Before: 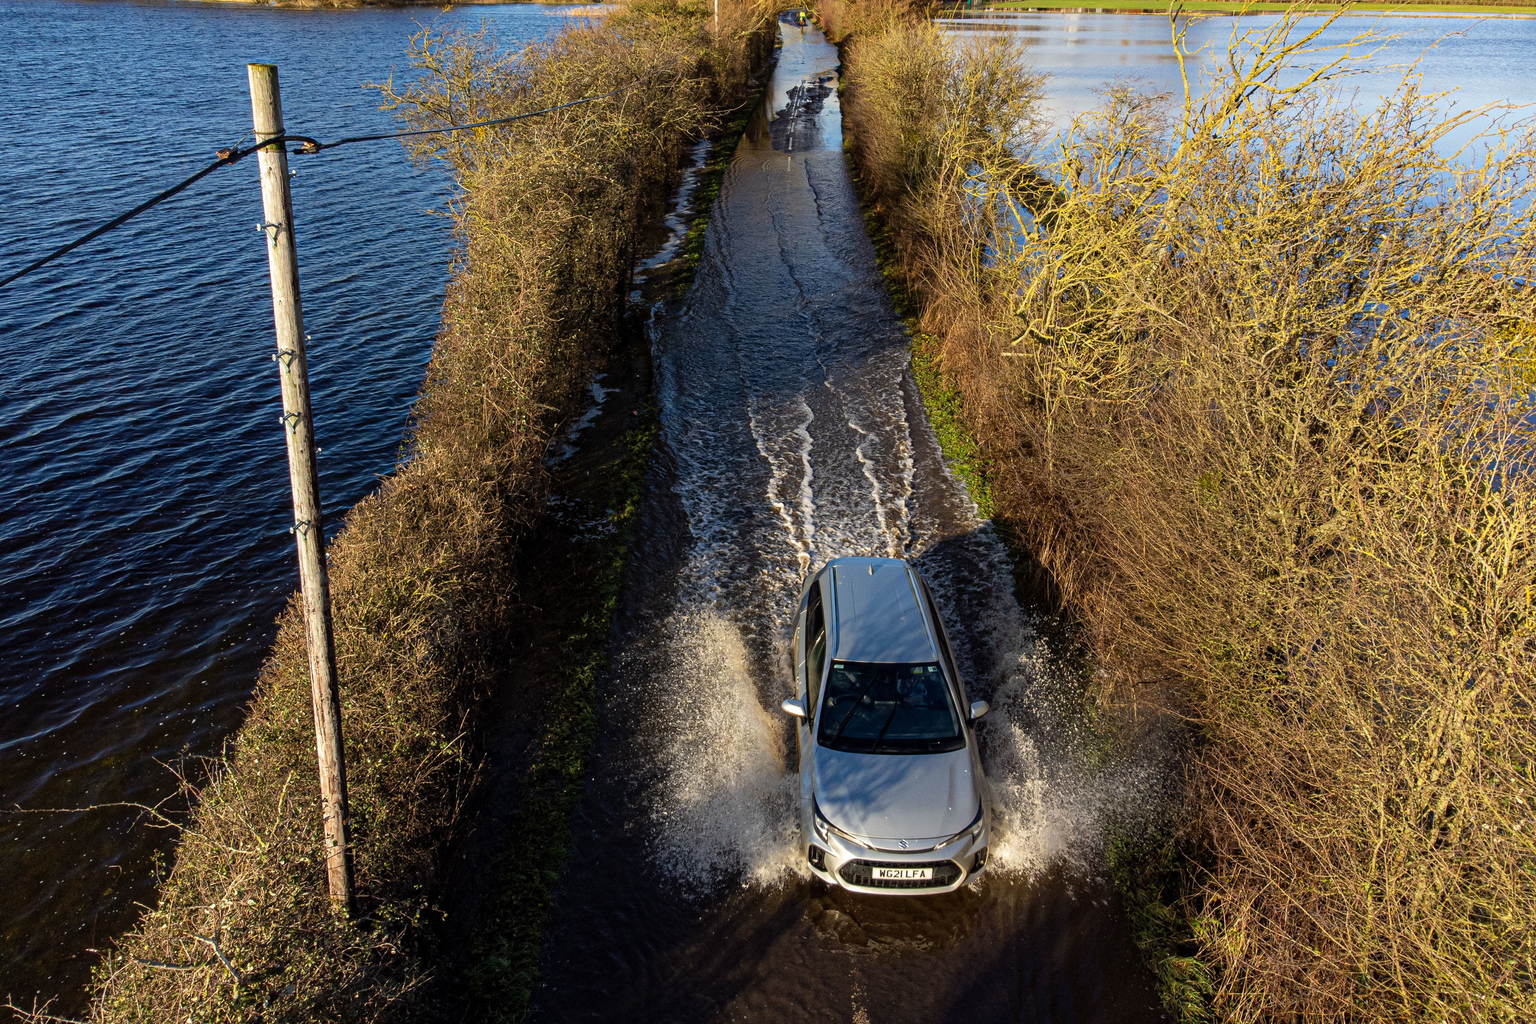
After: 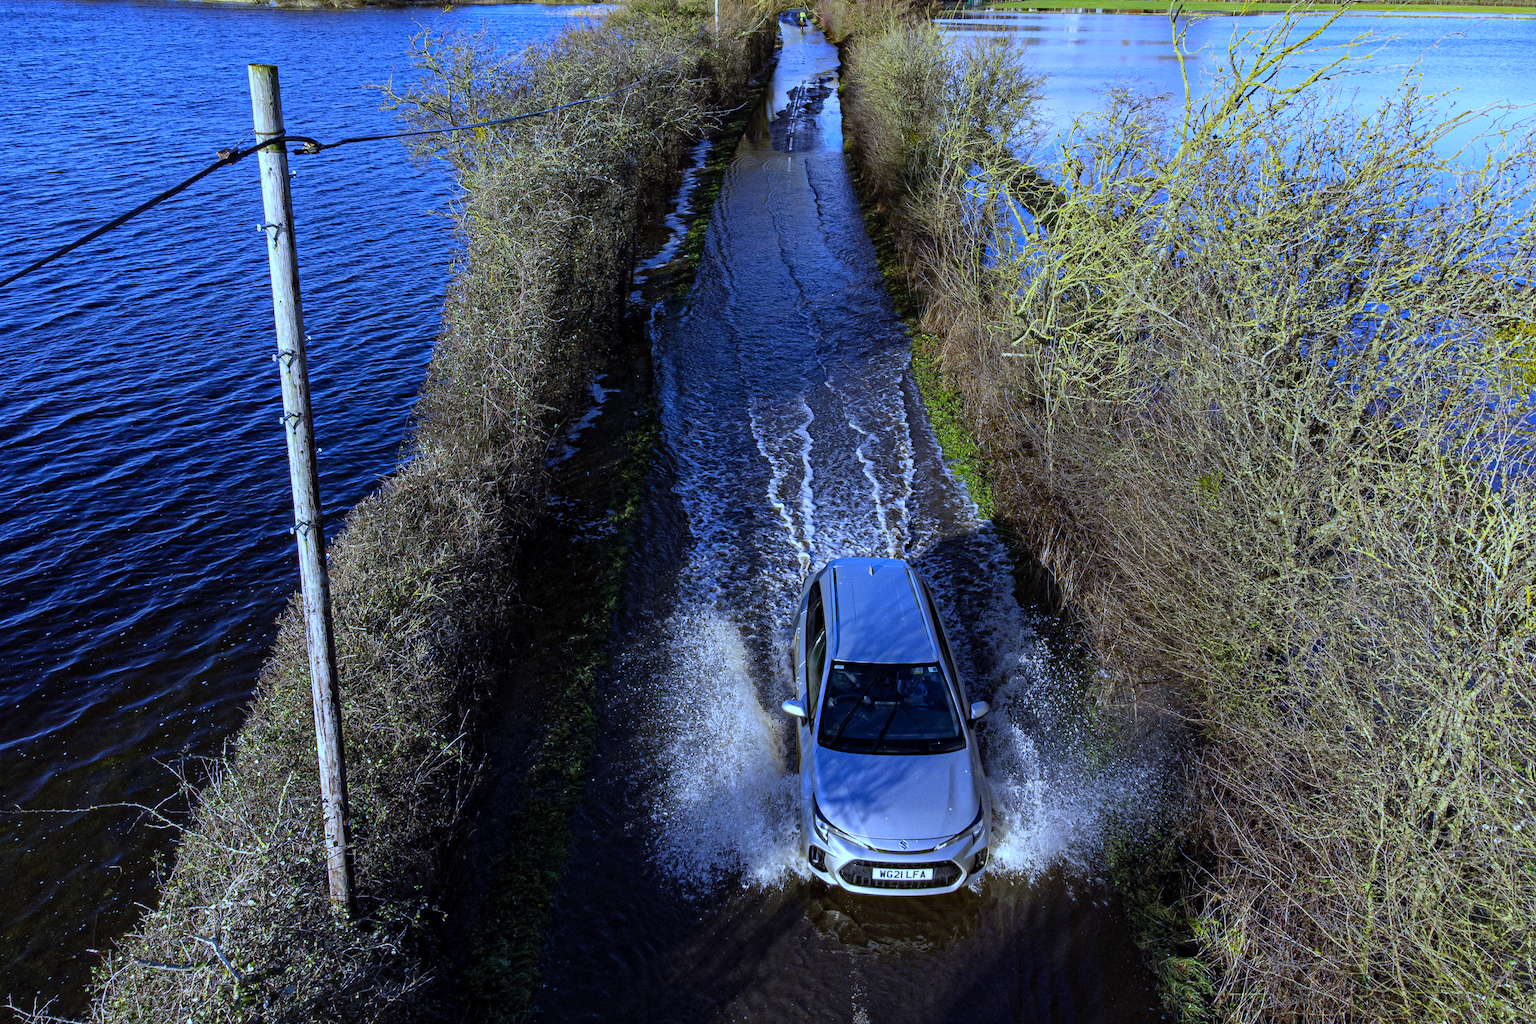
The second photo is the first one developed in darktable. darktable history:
white balance: red 0.766, blue 1.537
haze removal: compatibility mode true, adaptive false
